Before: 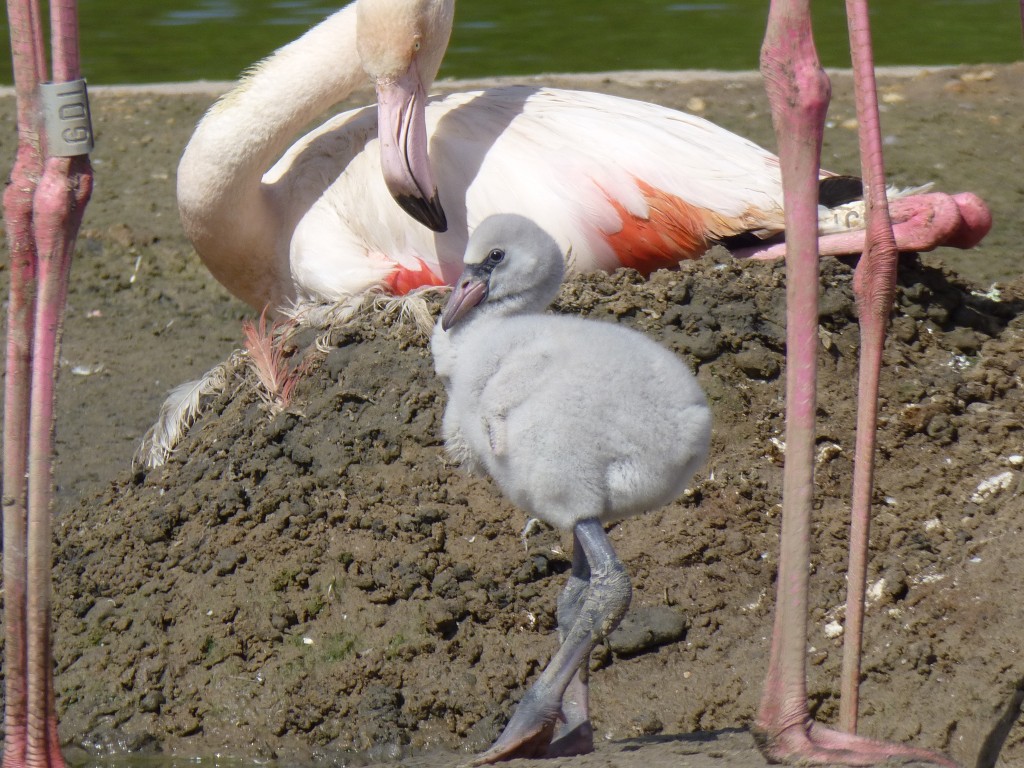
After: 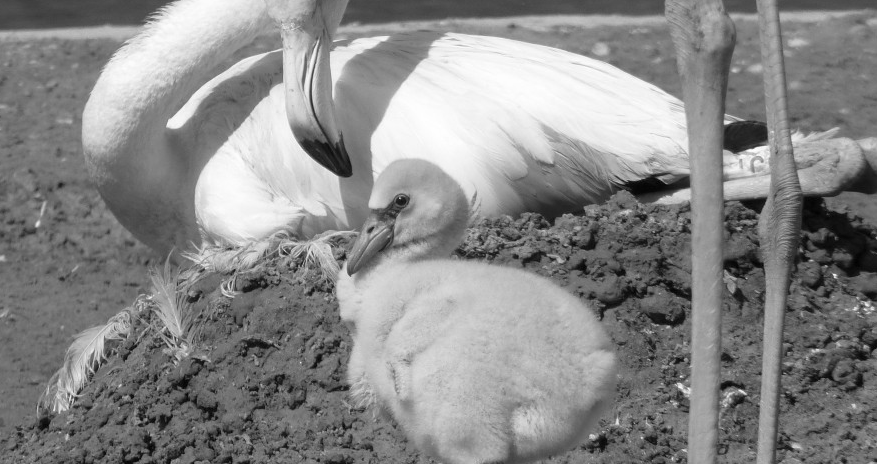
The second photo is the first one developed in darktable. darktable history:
monochrome: on, module defaults
rgb levels: preserve colors max RGB
crop and rotate: left 9.345%, top 7.22%, right 4.982%, bottom 32.331%
exposure: black level correction 0.002, compensate highlight preservation false
